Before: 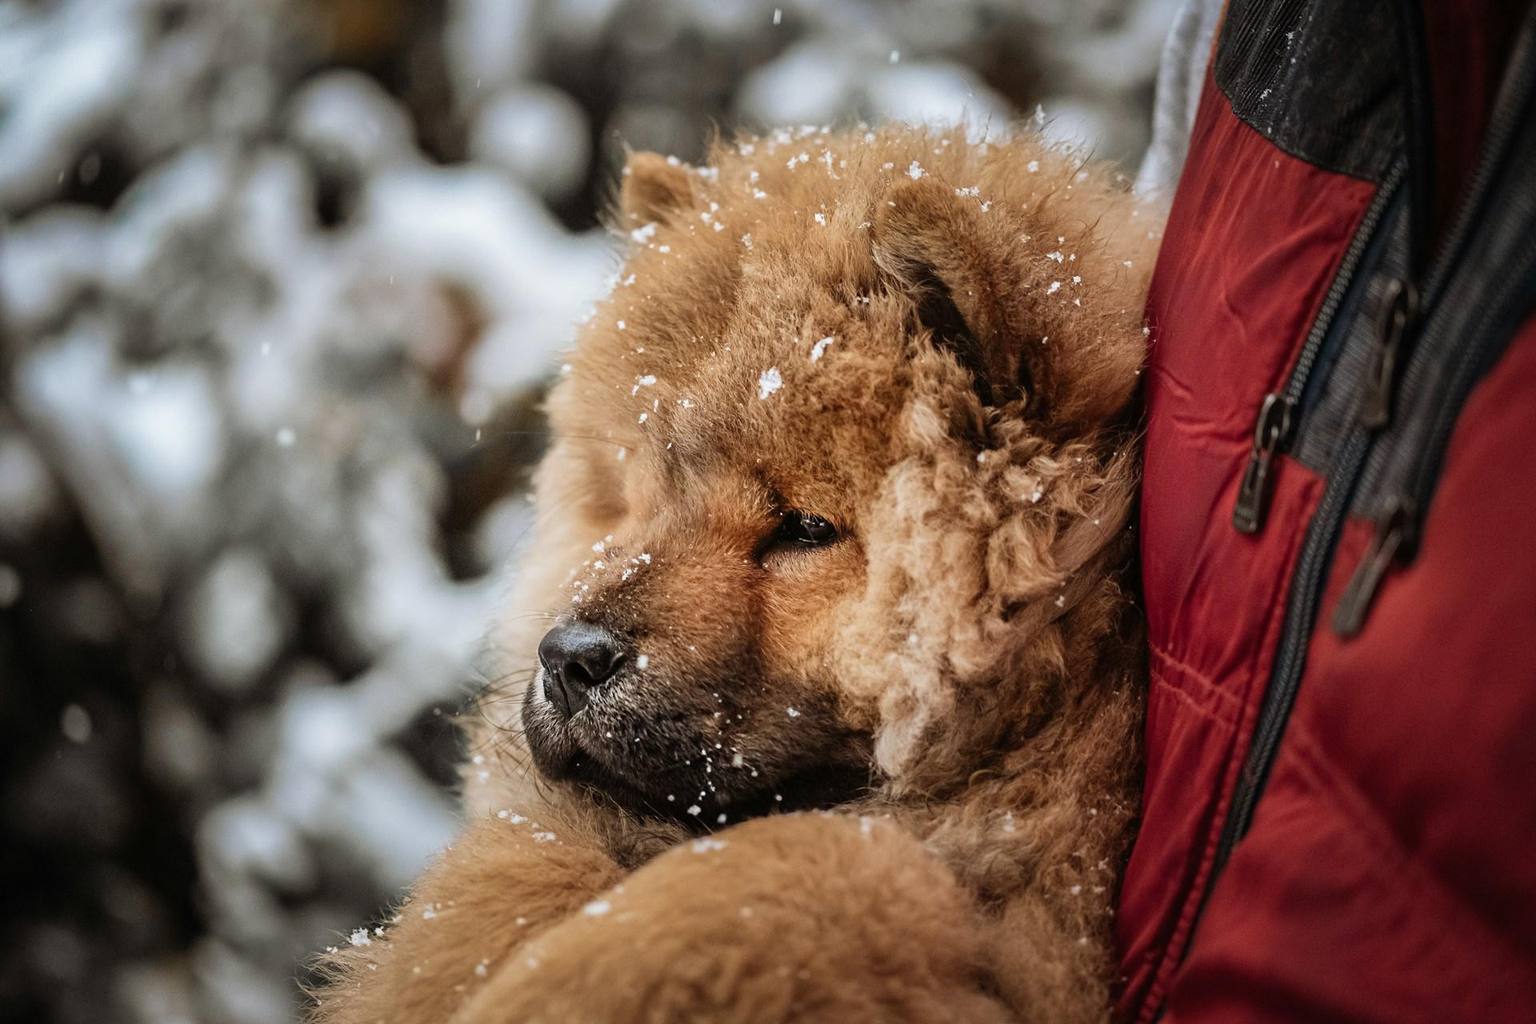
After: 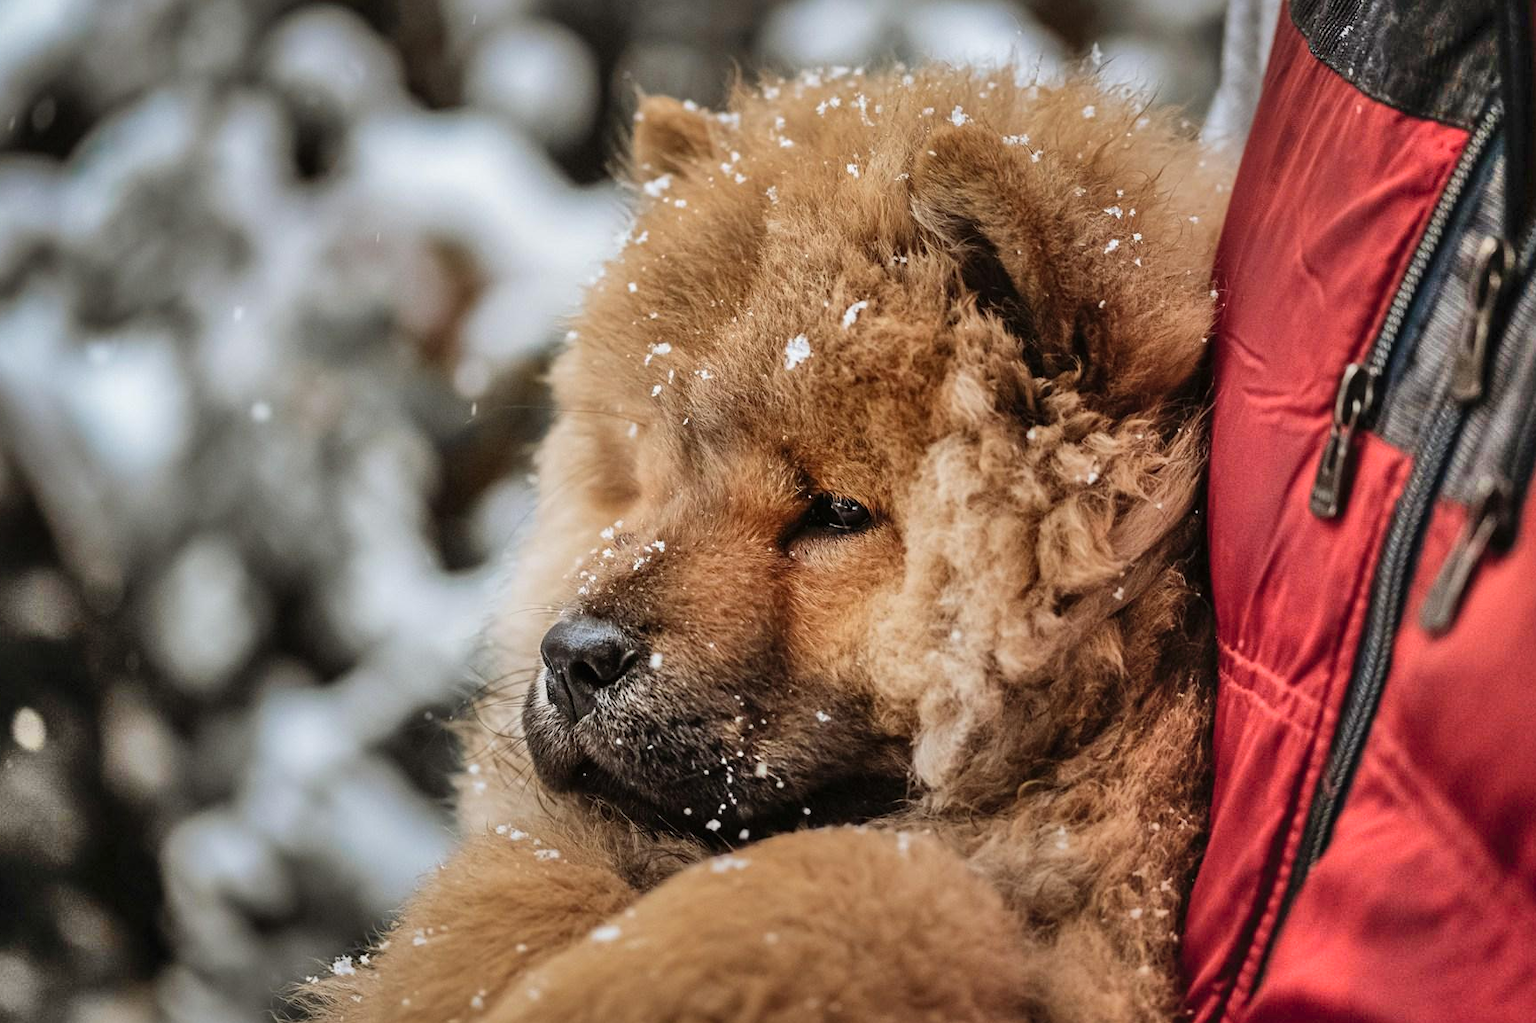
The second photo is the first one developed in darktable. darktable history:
shadows and highlights: shadows 75, highlights -60.85, soften with gaussian
crop: left 3.305%, top 6.436%, right 6.389%, bottom 3.258%
